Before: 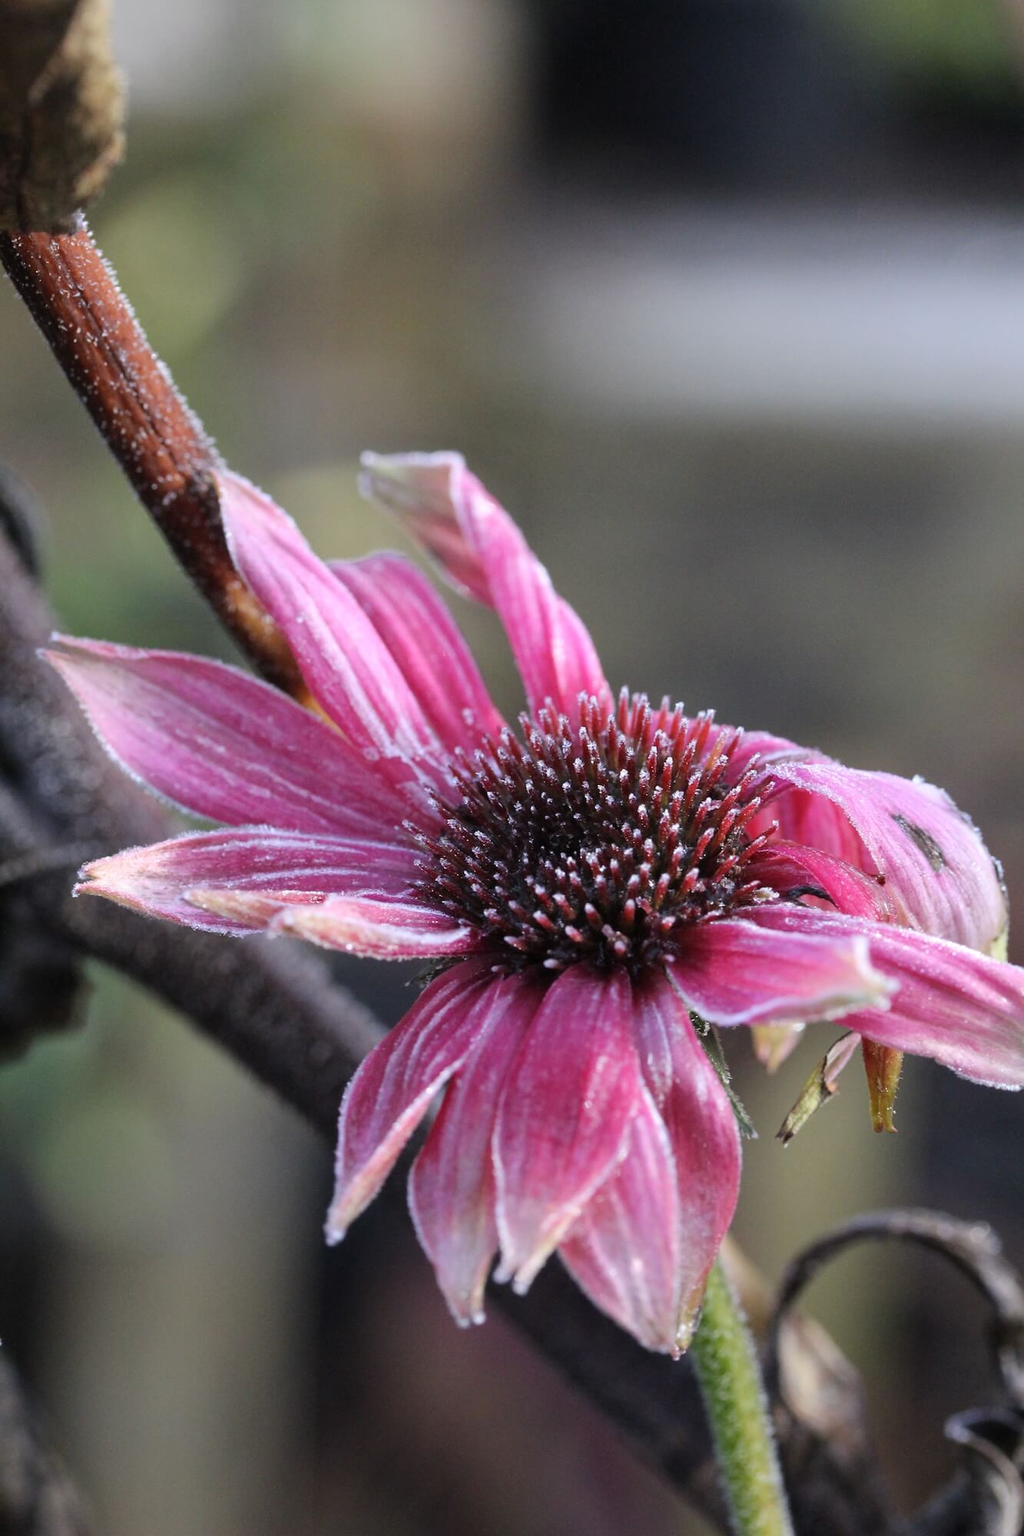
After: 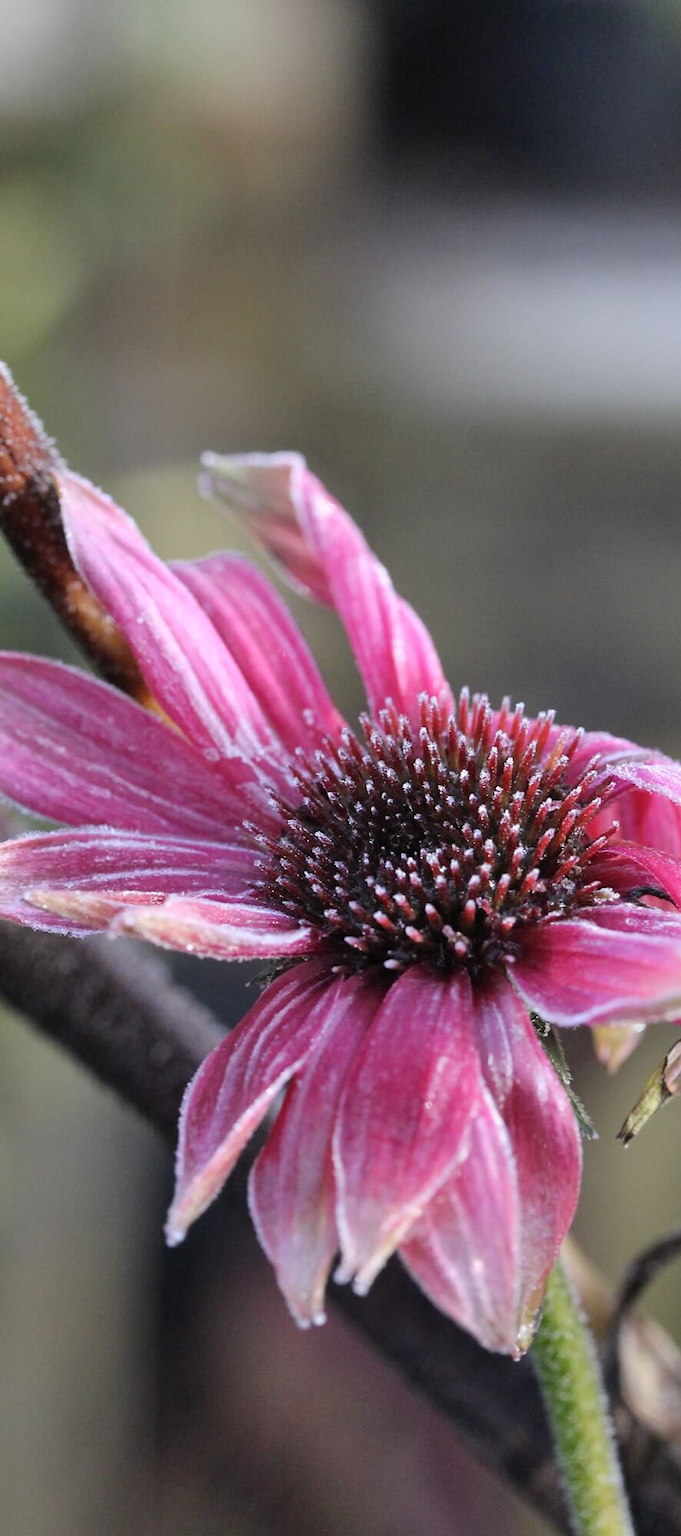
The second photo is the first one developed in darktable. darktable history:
shadows and highlights: highlights 68.7, soften with gaussian
crop and rotate: left 15.643%, right 17.781%
